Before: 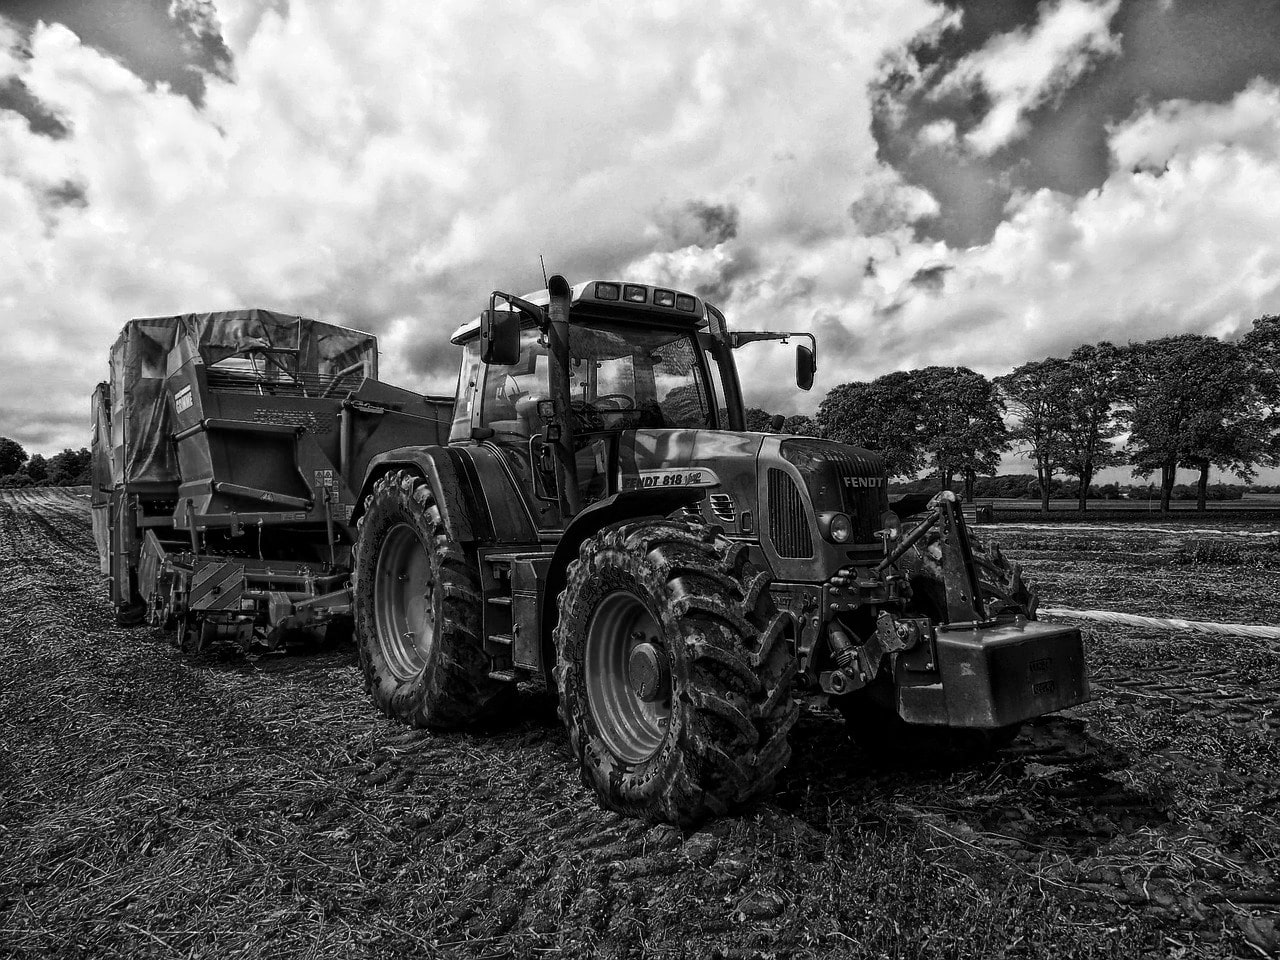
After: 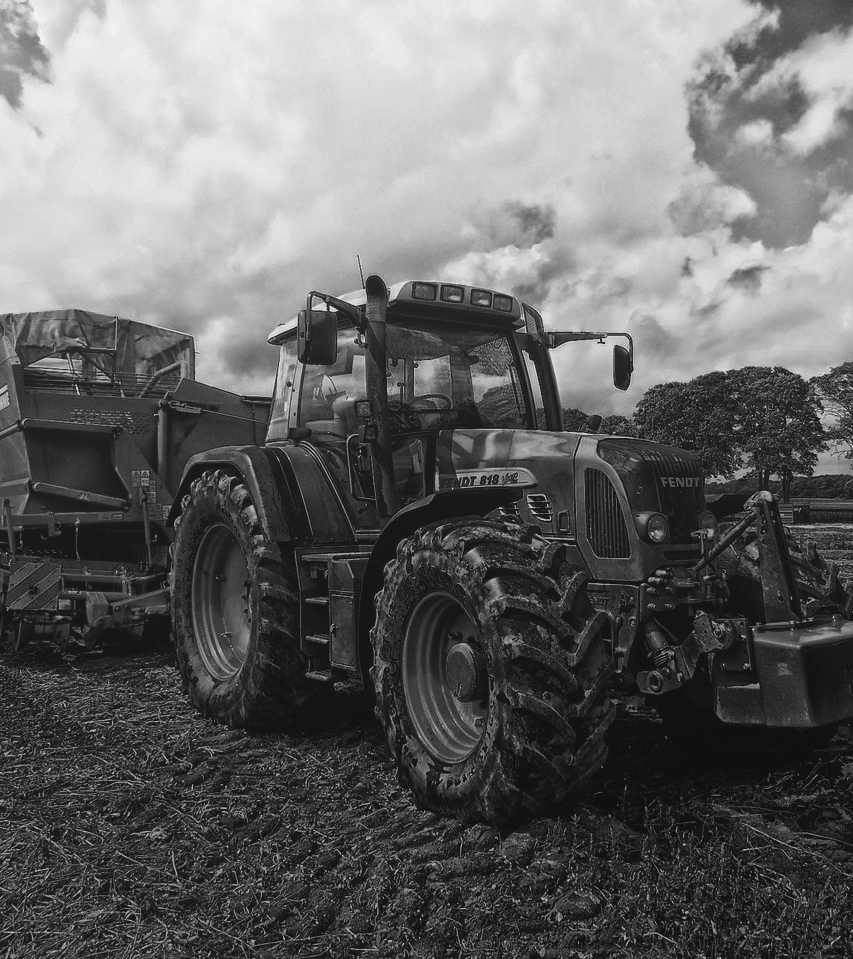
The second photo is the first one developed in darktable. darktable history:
crop and rotate: left 14.348%, right 18.982%
local contrast: detail 72%
